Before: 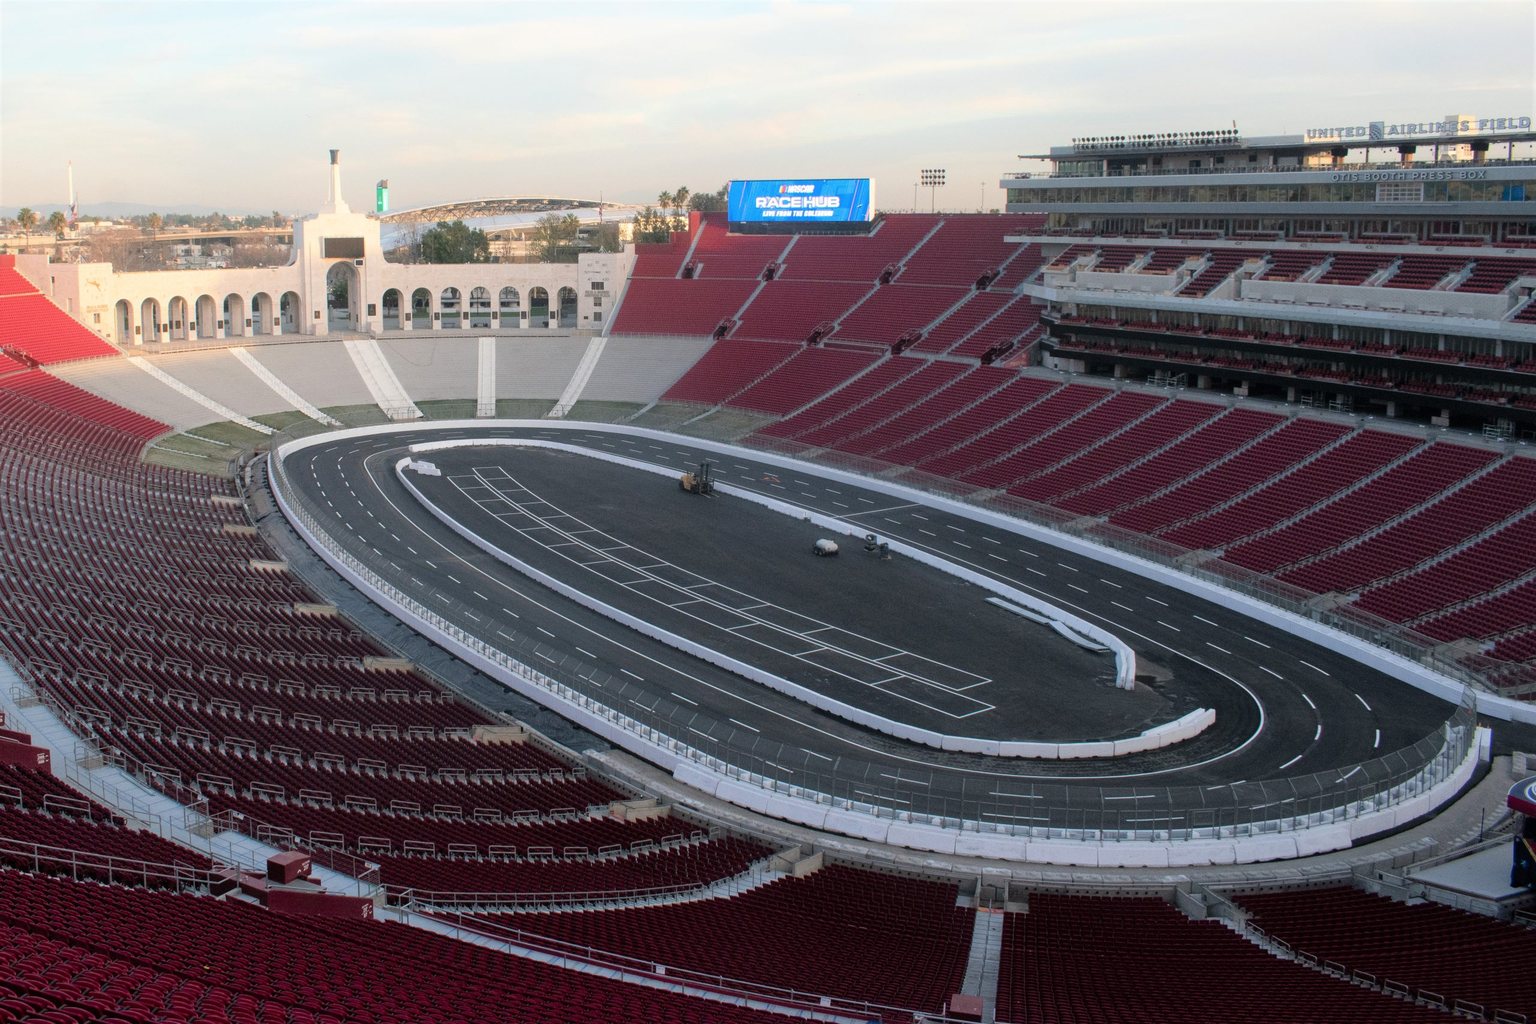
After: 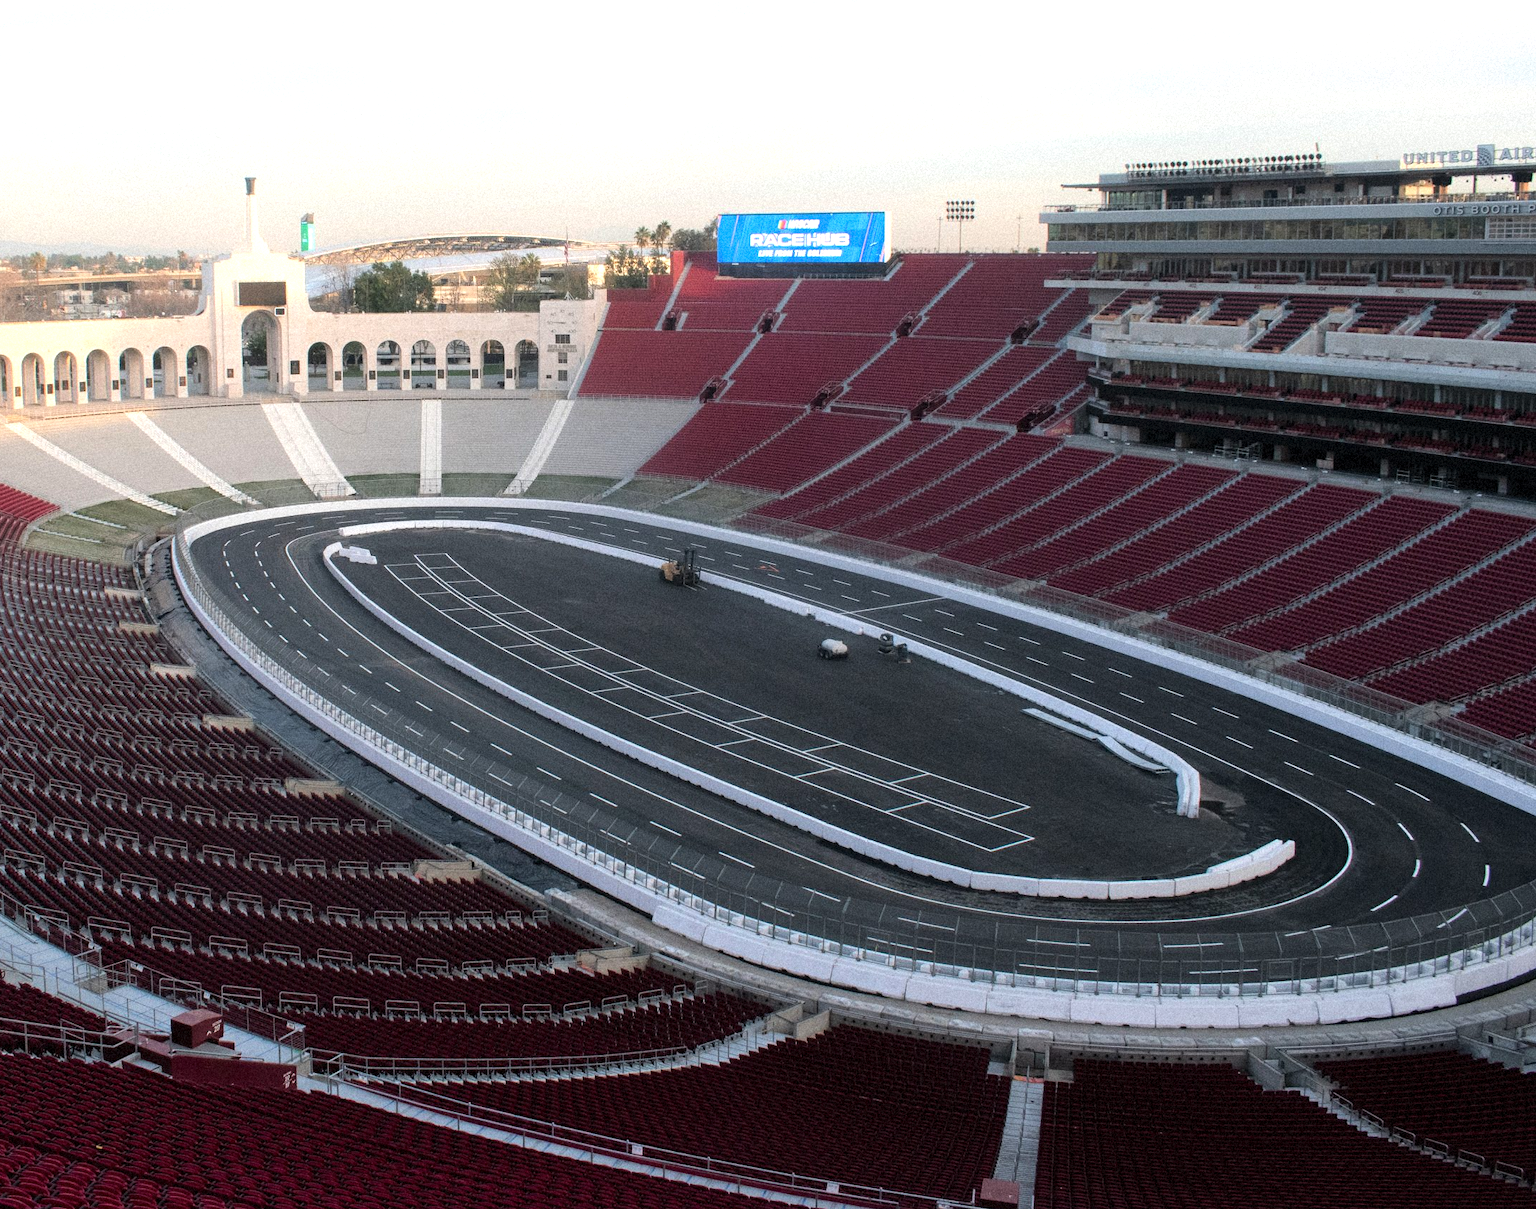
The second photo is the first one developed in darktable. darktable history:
crop: left 8.026%, right 7.374%
tone equalizer: -8 EV -0.417 EV, -7 EV -0.389 EV, -6 EV -0.333 EV, -5 EV -0.222 EV, -3 EV 0.222 EV, -2 EV 0.333 EV, -1 EV 0.389 EV, +0 EV 0.417 EV, edges refinement/feathering 500, mask exposure compensation -1.25 EV, preserve details no
grain: mid-tones bias 0%
